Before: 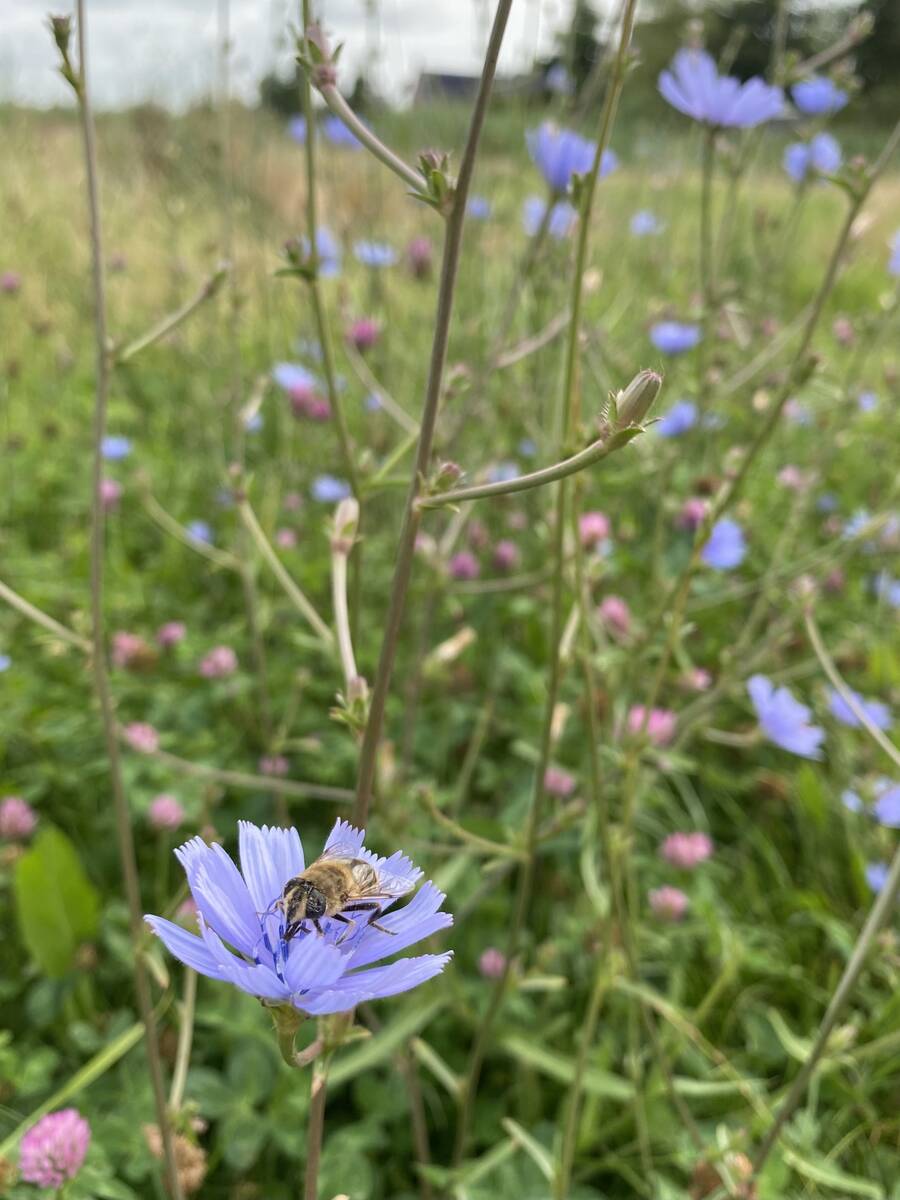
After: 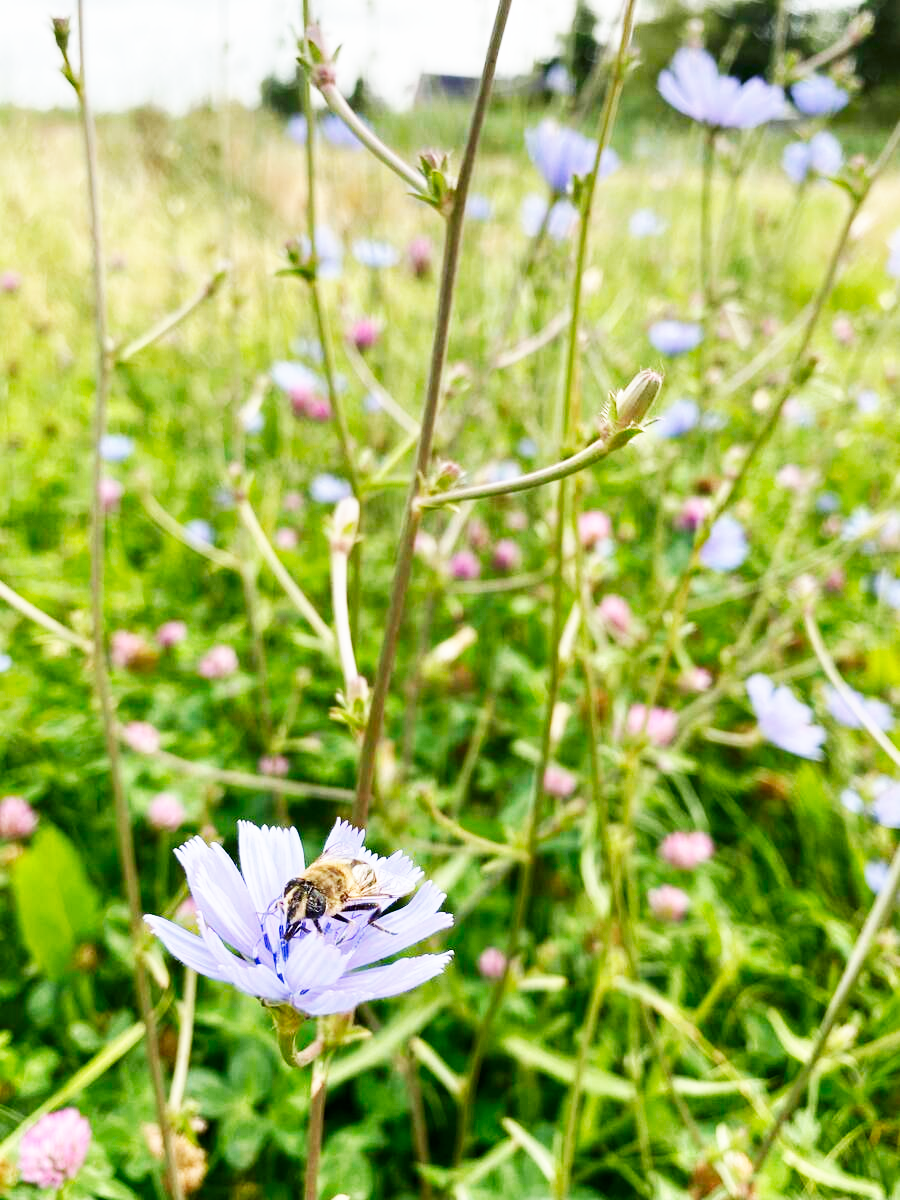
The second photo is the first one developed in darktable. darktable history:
contrast brightness saturation: brightness -0.1
base curve: curves: ch0 [(0, 0) (0.007, 0.004) (0.027, 0.03) (0.046, 0.07) (0.207, 0.54) (0.442, 0.872) (0.673, 0.972) (1, 1)], preserve colors none
